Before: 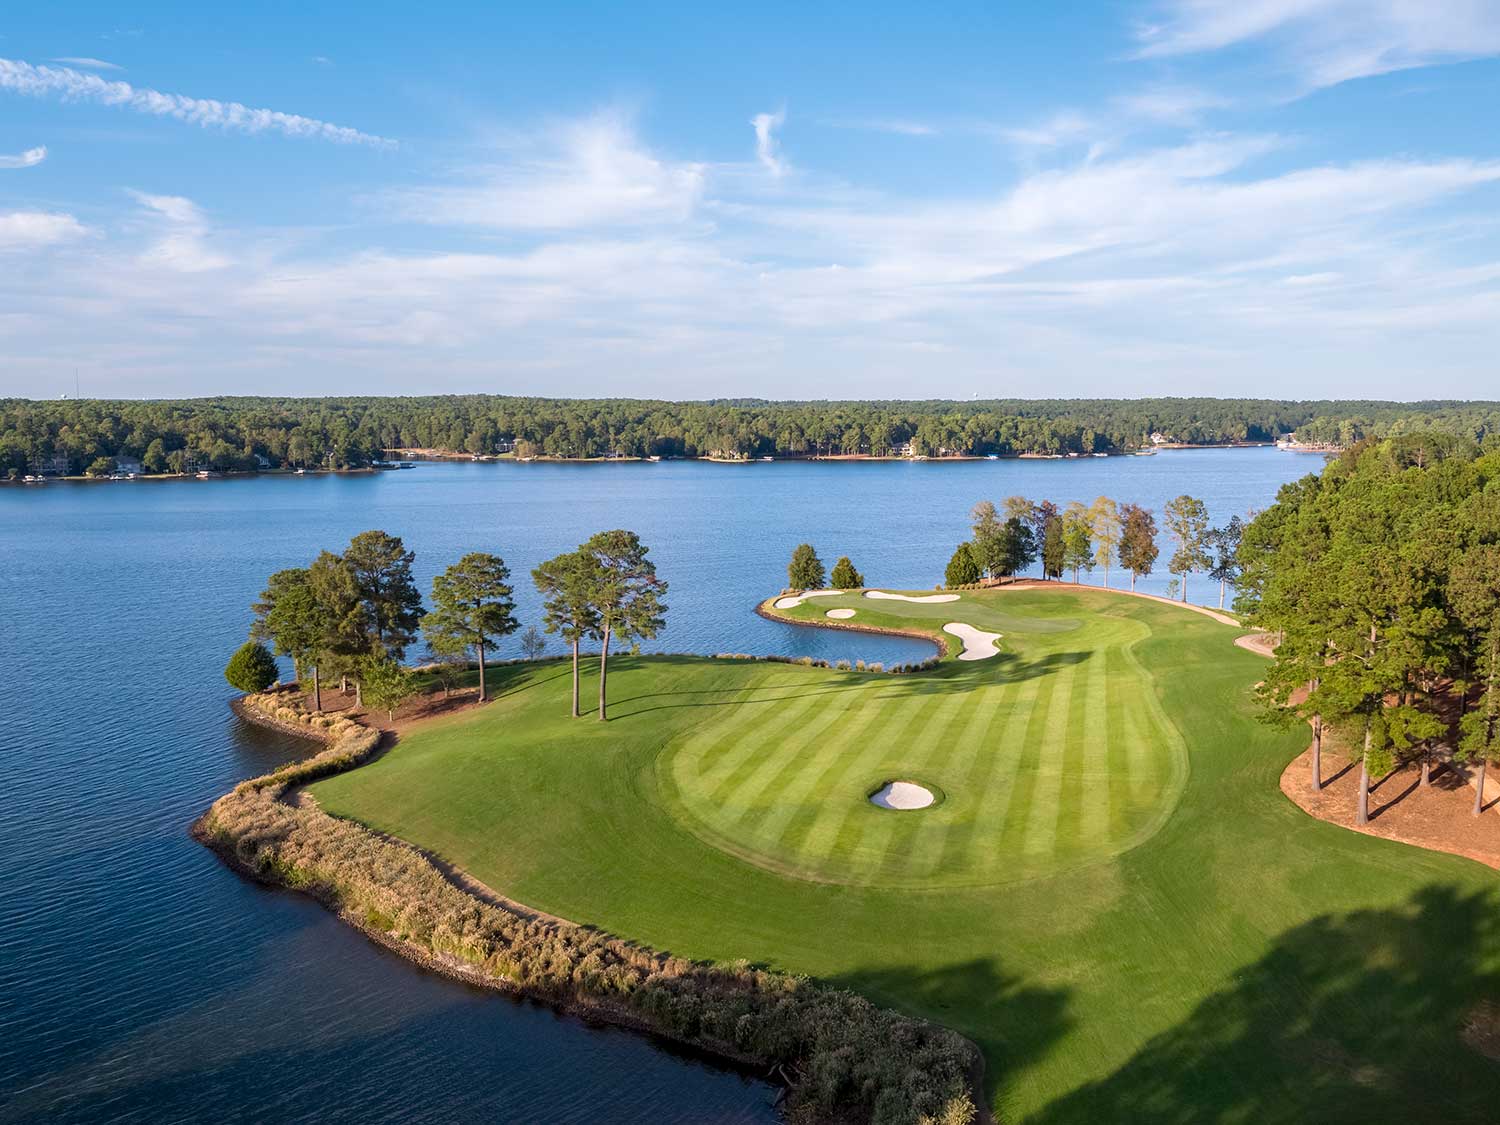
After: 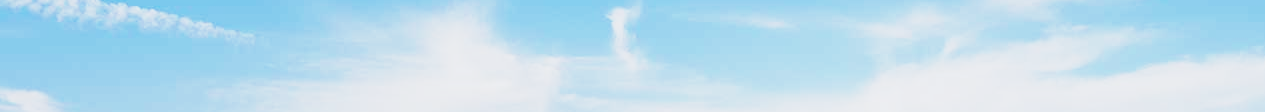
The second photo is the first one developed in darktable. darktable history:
haze removal: compatibility mode true, adaptive false
crop and rotate: left 9.644%, top 9.491%, right 6.021%, bottom 80.509%
base curve: curves: ch0 [(0, 0) (0.088, 0.125) (0.176, 0.251) (0.354, 0.501) (0.613, 0.749) (1, 0.877)], preserve colors none
